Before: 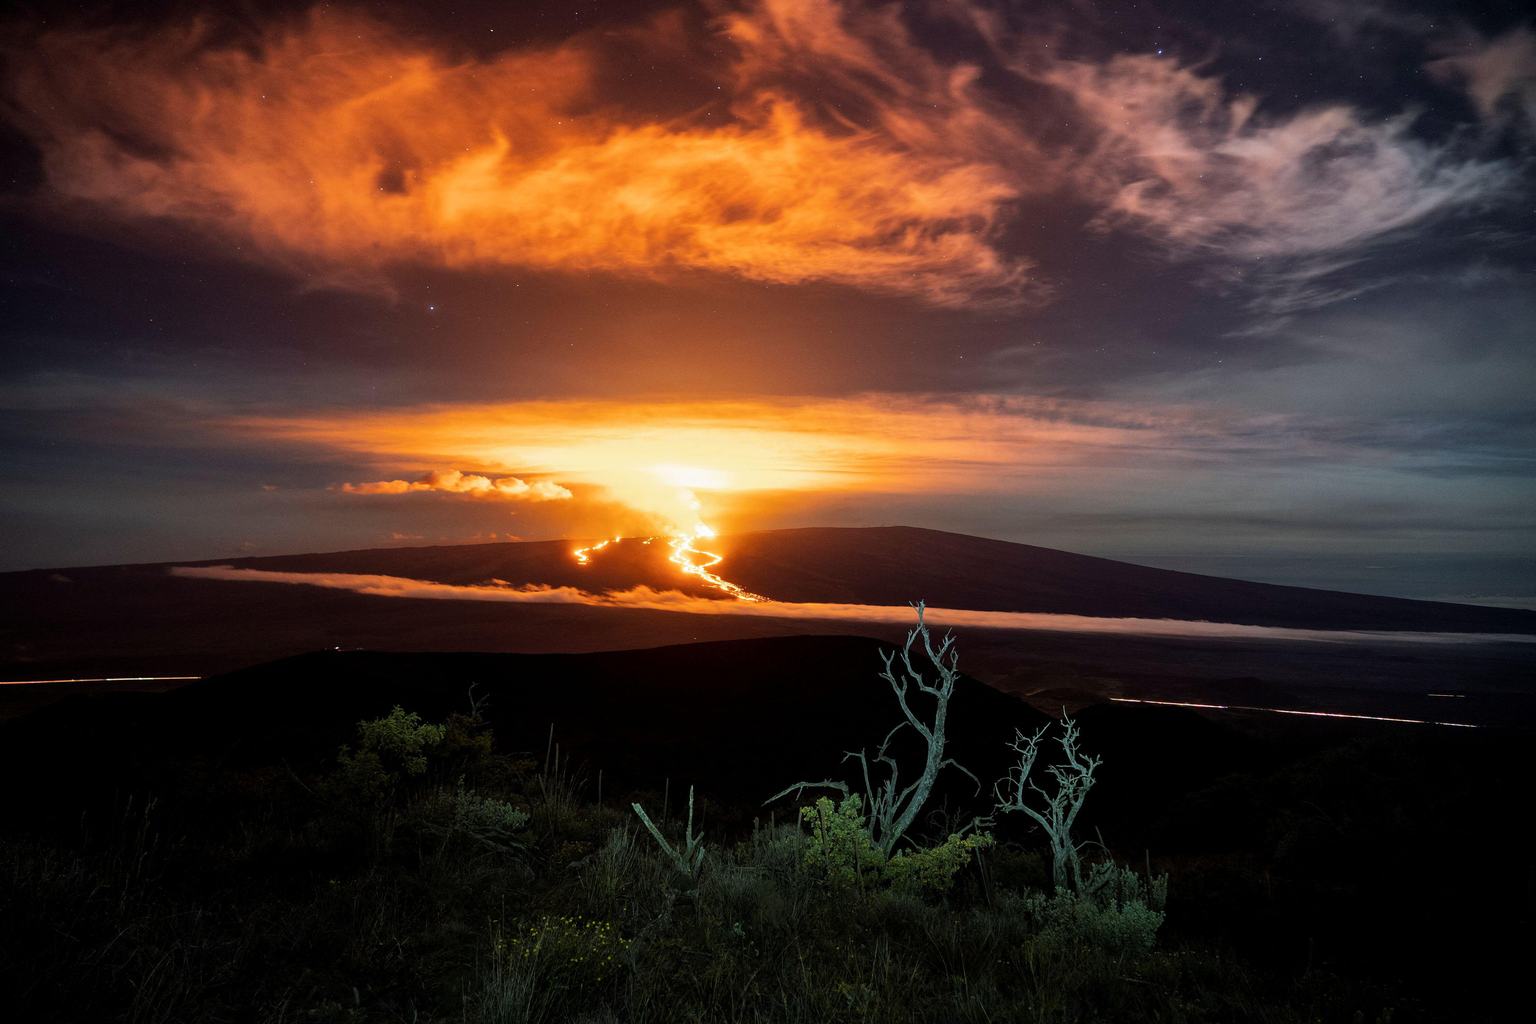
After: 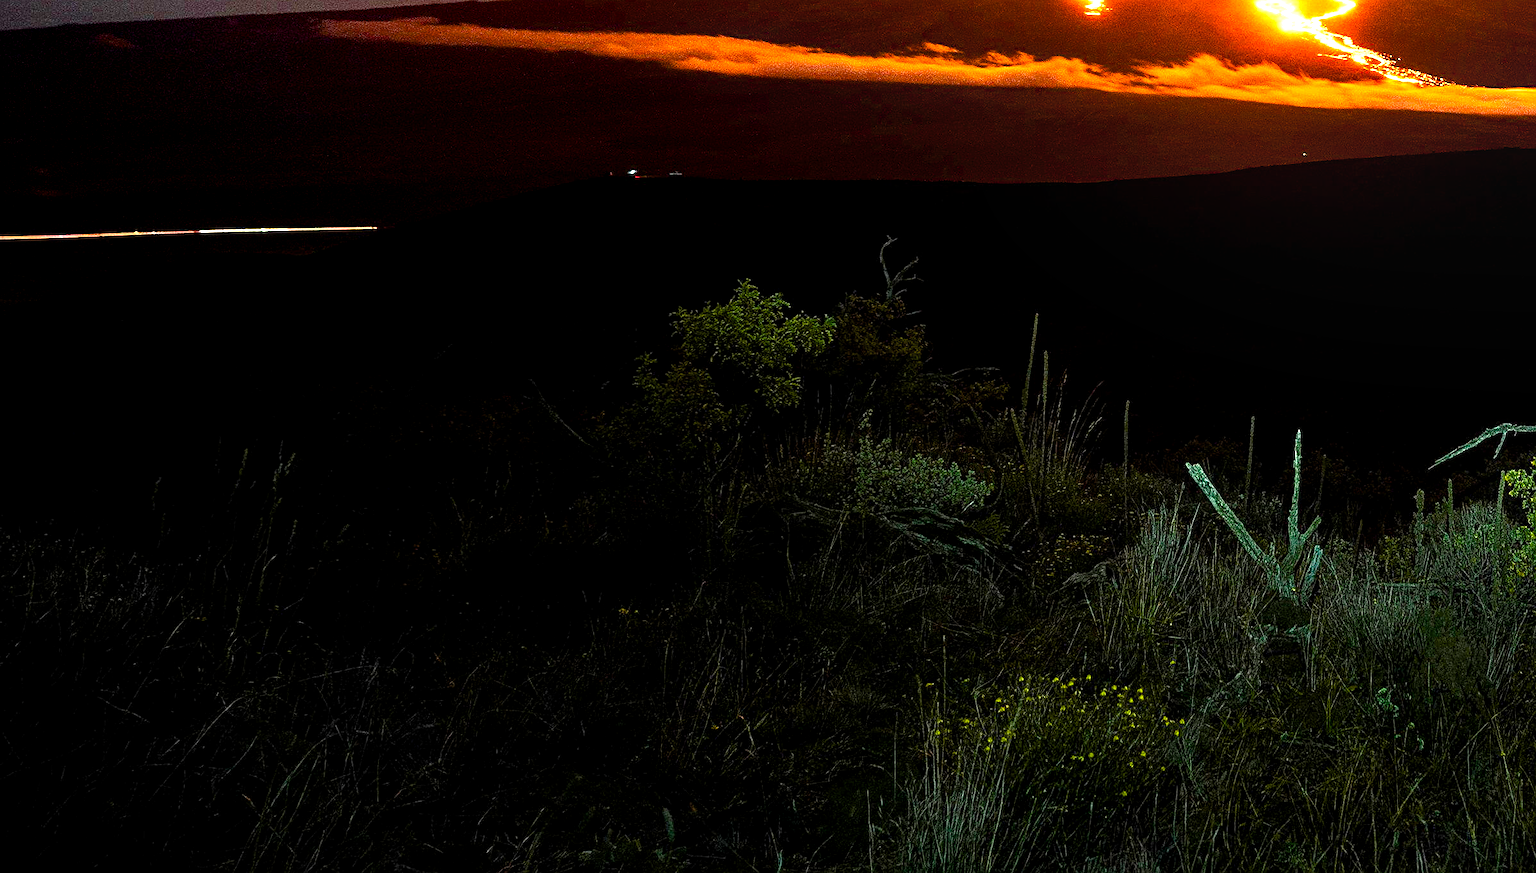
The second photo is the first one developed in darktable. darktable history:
exposure: black level correction 0.001, exposure 1.314 EV, compensate highlight preservation false
local contrast: on, module defaults
crop and rotate: top 54.356%, right 46.696%, bottom 0.18%
sharpen: on, module defaults
contrast equalizer: octaves 7, y [[0.439, 0.44, 0.442, 0.457, 0.493, 0.498], [0.5 ×6], [0.5 ×6], [0 ×6], [0 ×6]]
color balance rgb: perceptual saturation grading › global saturation 35.104%, perceptual saturation grading › highlights -29.985%, perceptual saturation grading › shadows 34.636%, global vibrance 9.762%, contrast 14.419%, saturation formula JzAzBz (2021)
